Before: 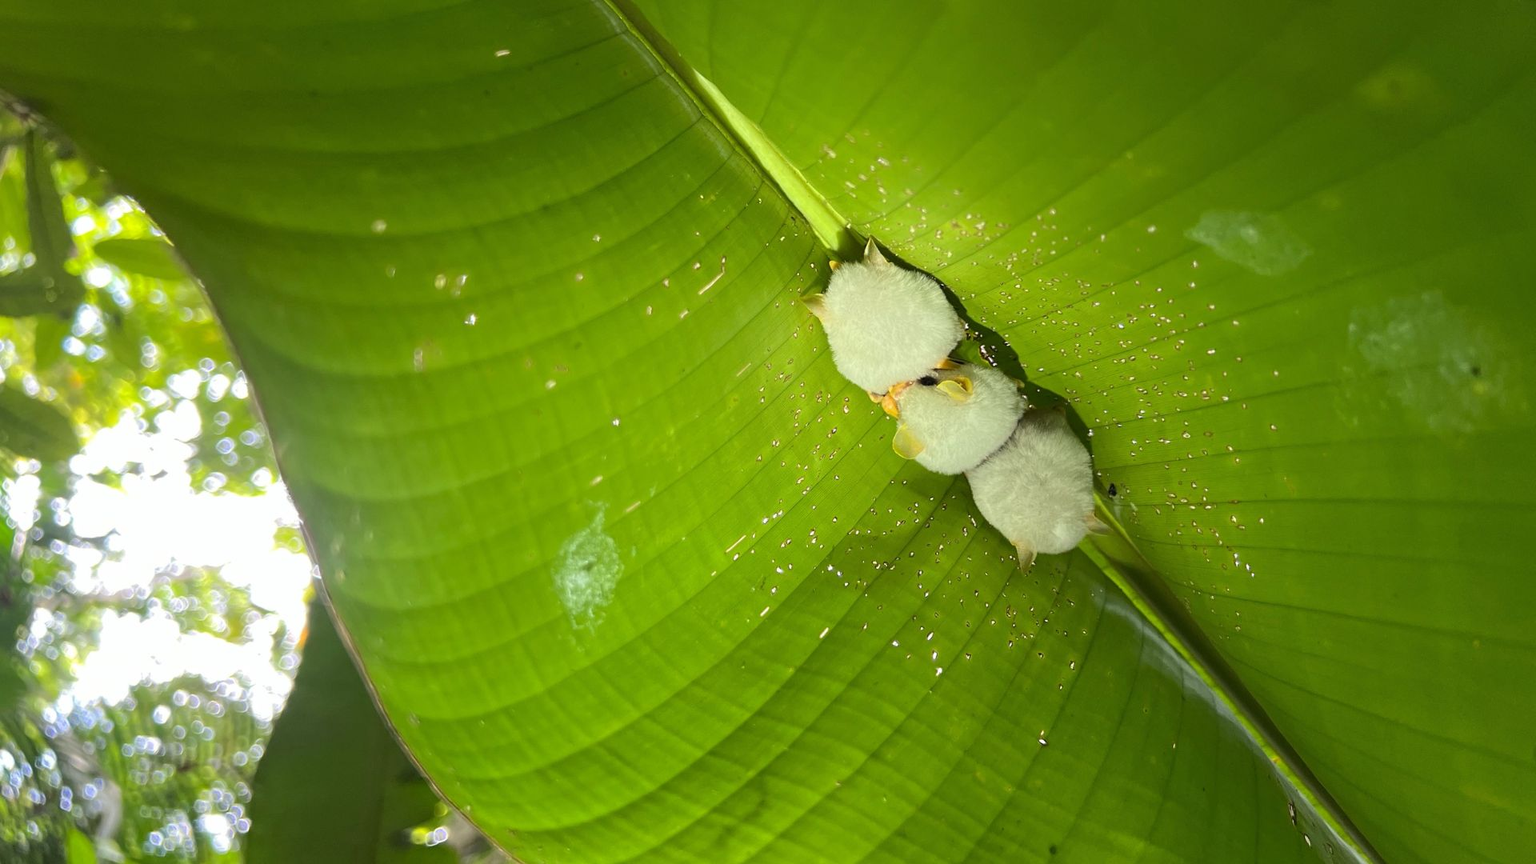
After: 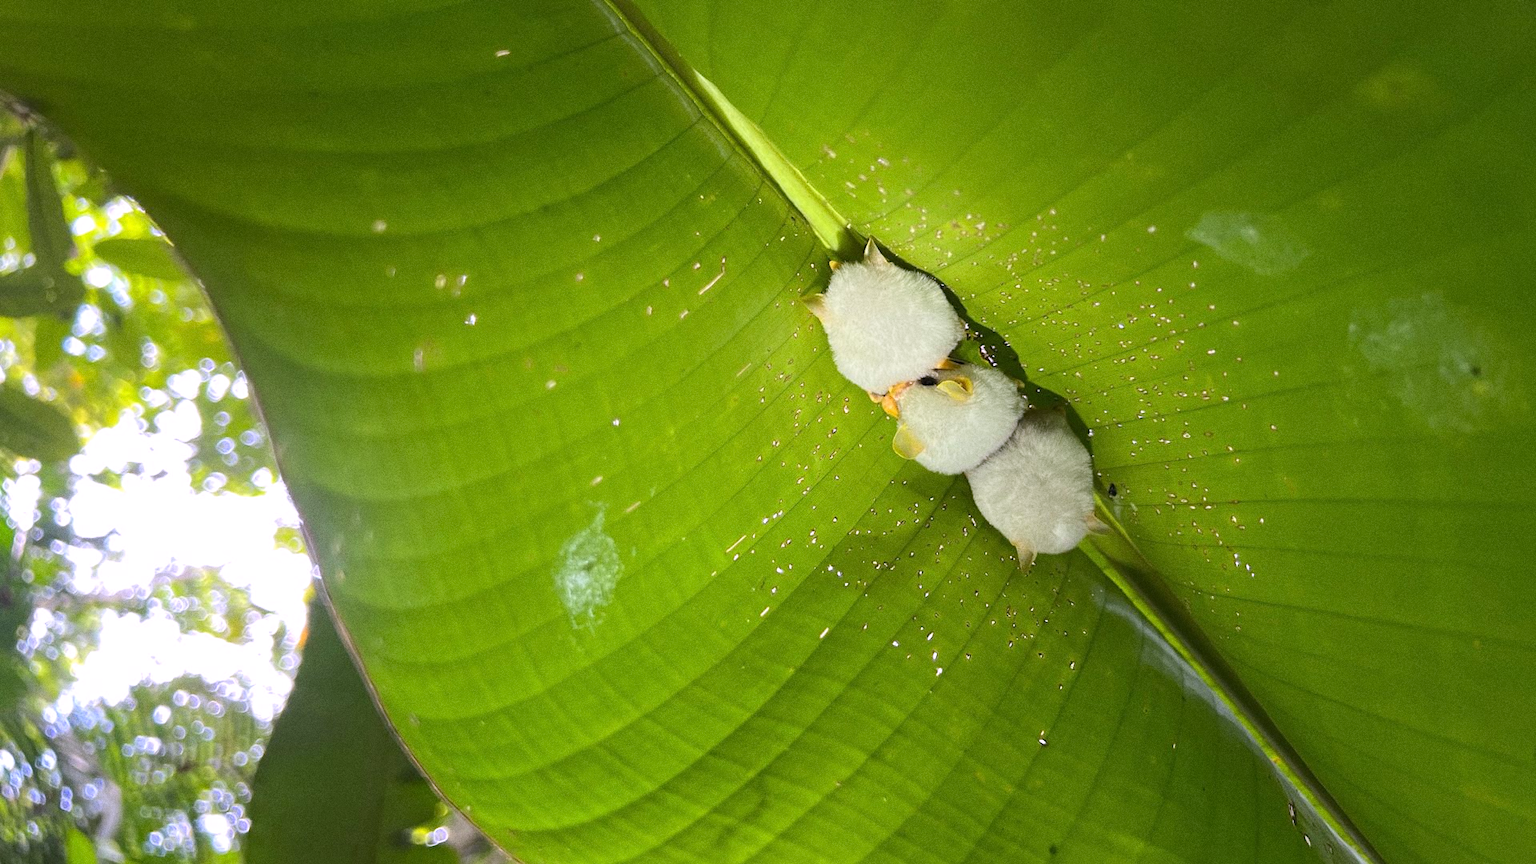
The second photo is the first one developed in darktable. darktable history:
grain: coarseness 3.21 ISO
white balance: red 1.042, blue 1.17
